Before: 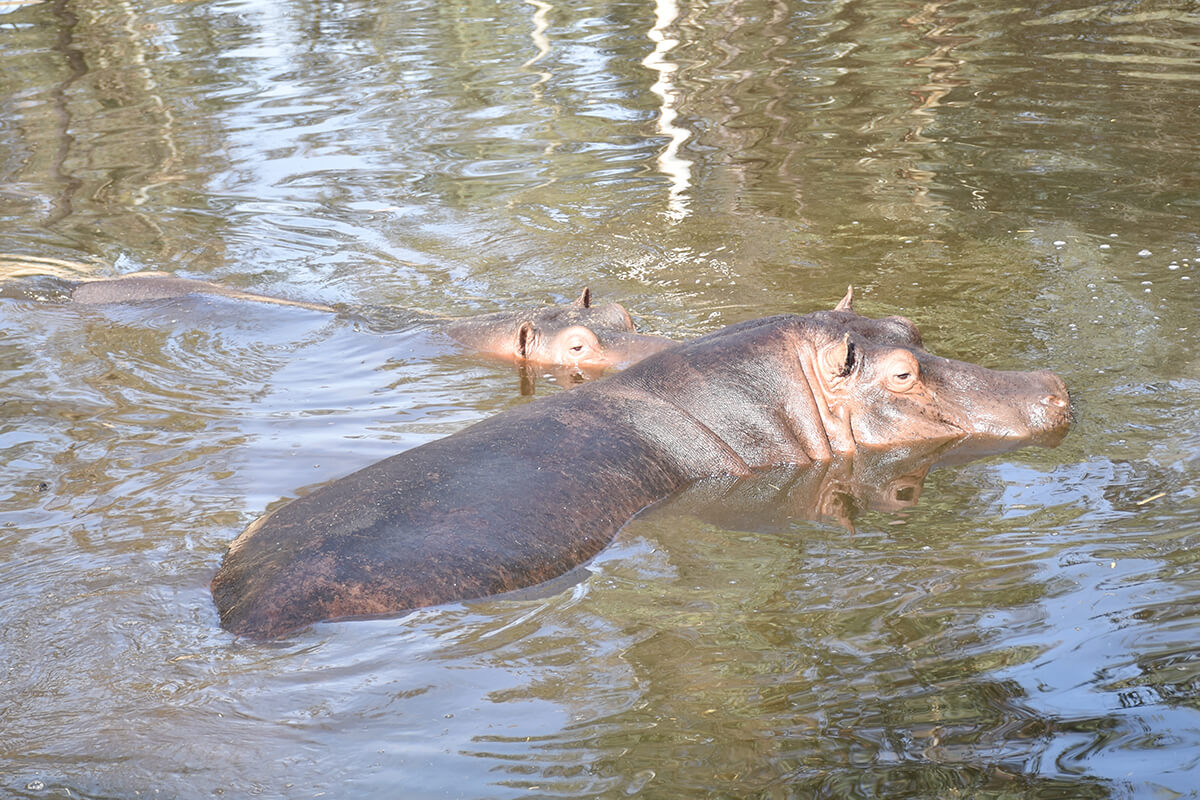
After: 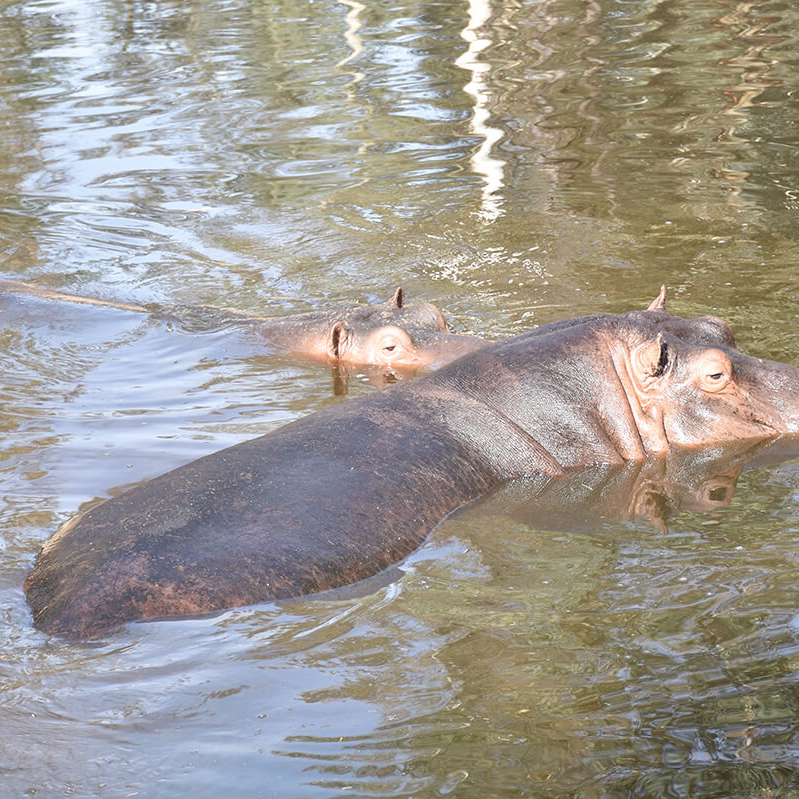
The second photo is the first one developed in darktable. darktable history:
crop and rotate: left 15.604%, right 17.766%
